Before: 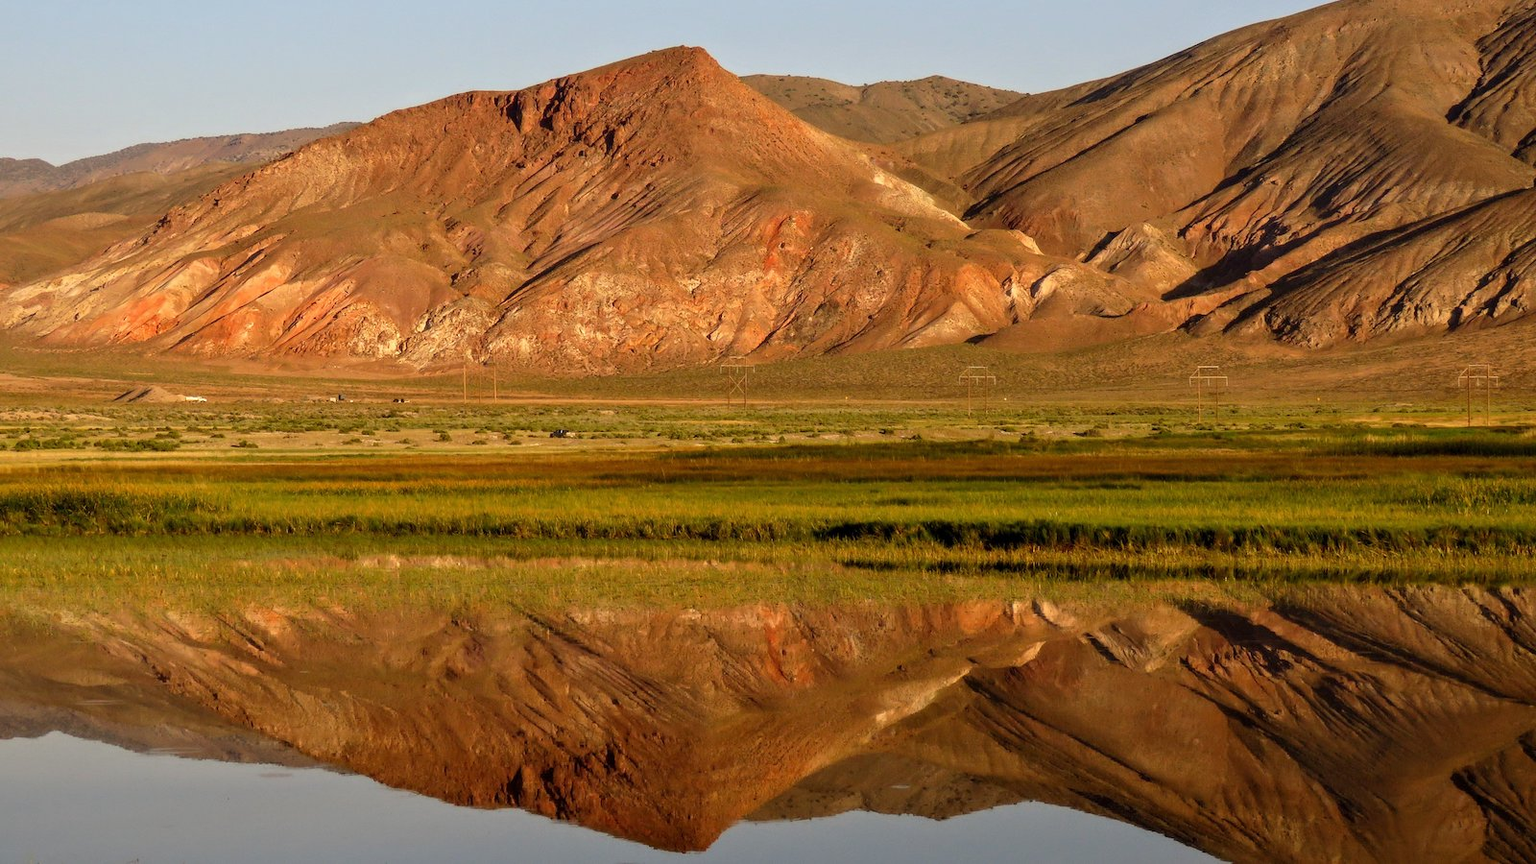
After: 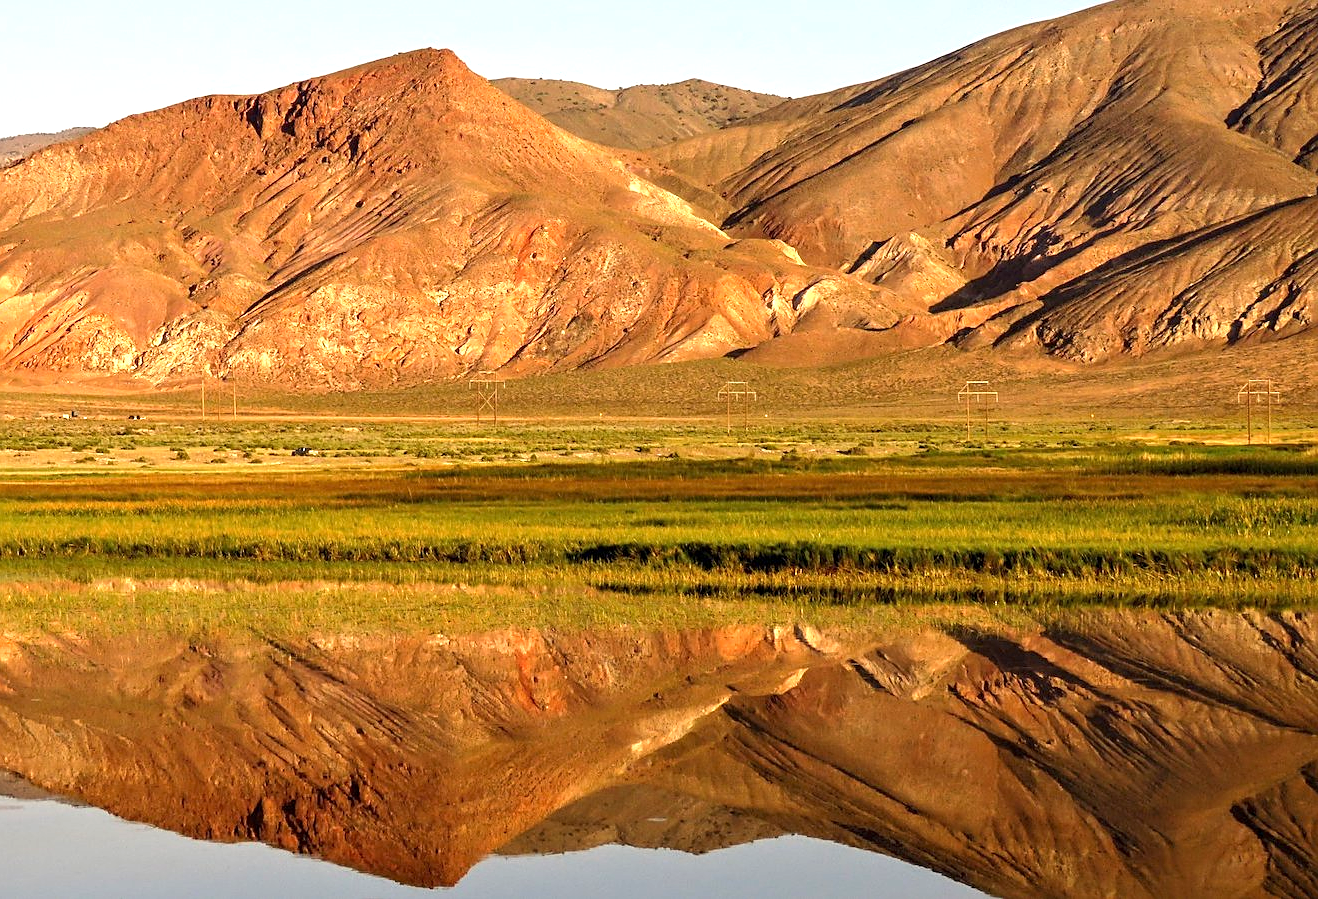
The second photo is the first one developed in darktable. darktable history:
sharpen: on, module defaults
crop: left 17.602%, bottom 0.038%
exposure: exposure 0.912 EV, compensate highlight preservation false
